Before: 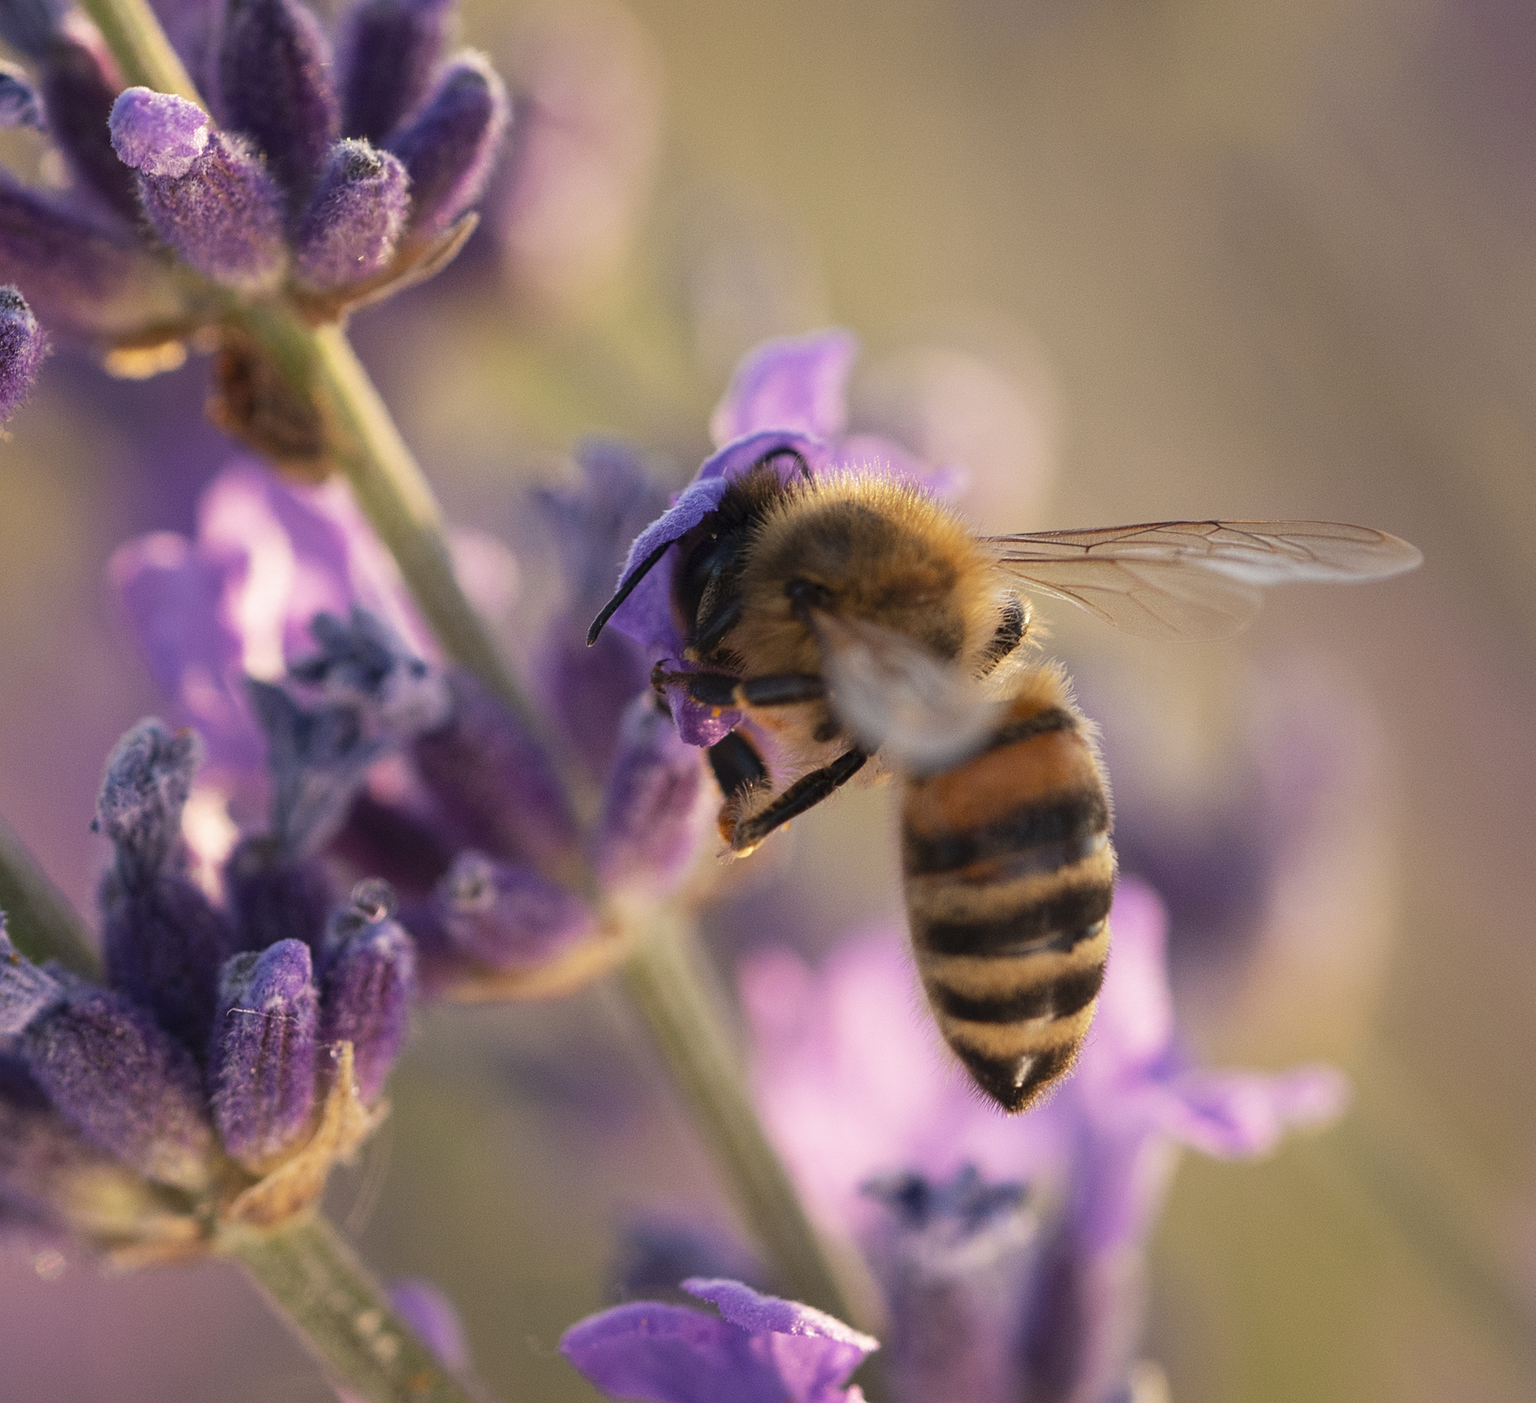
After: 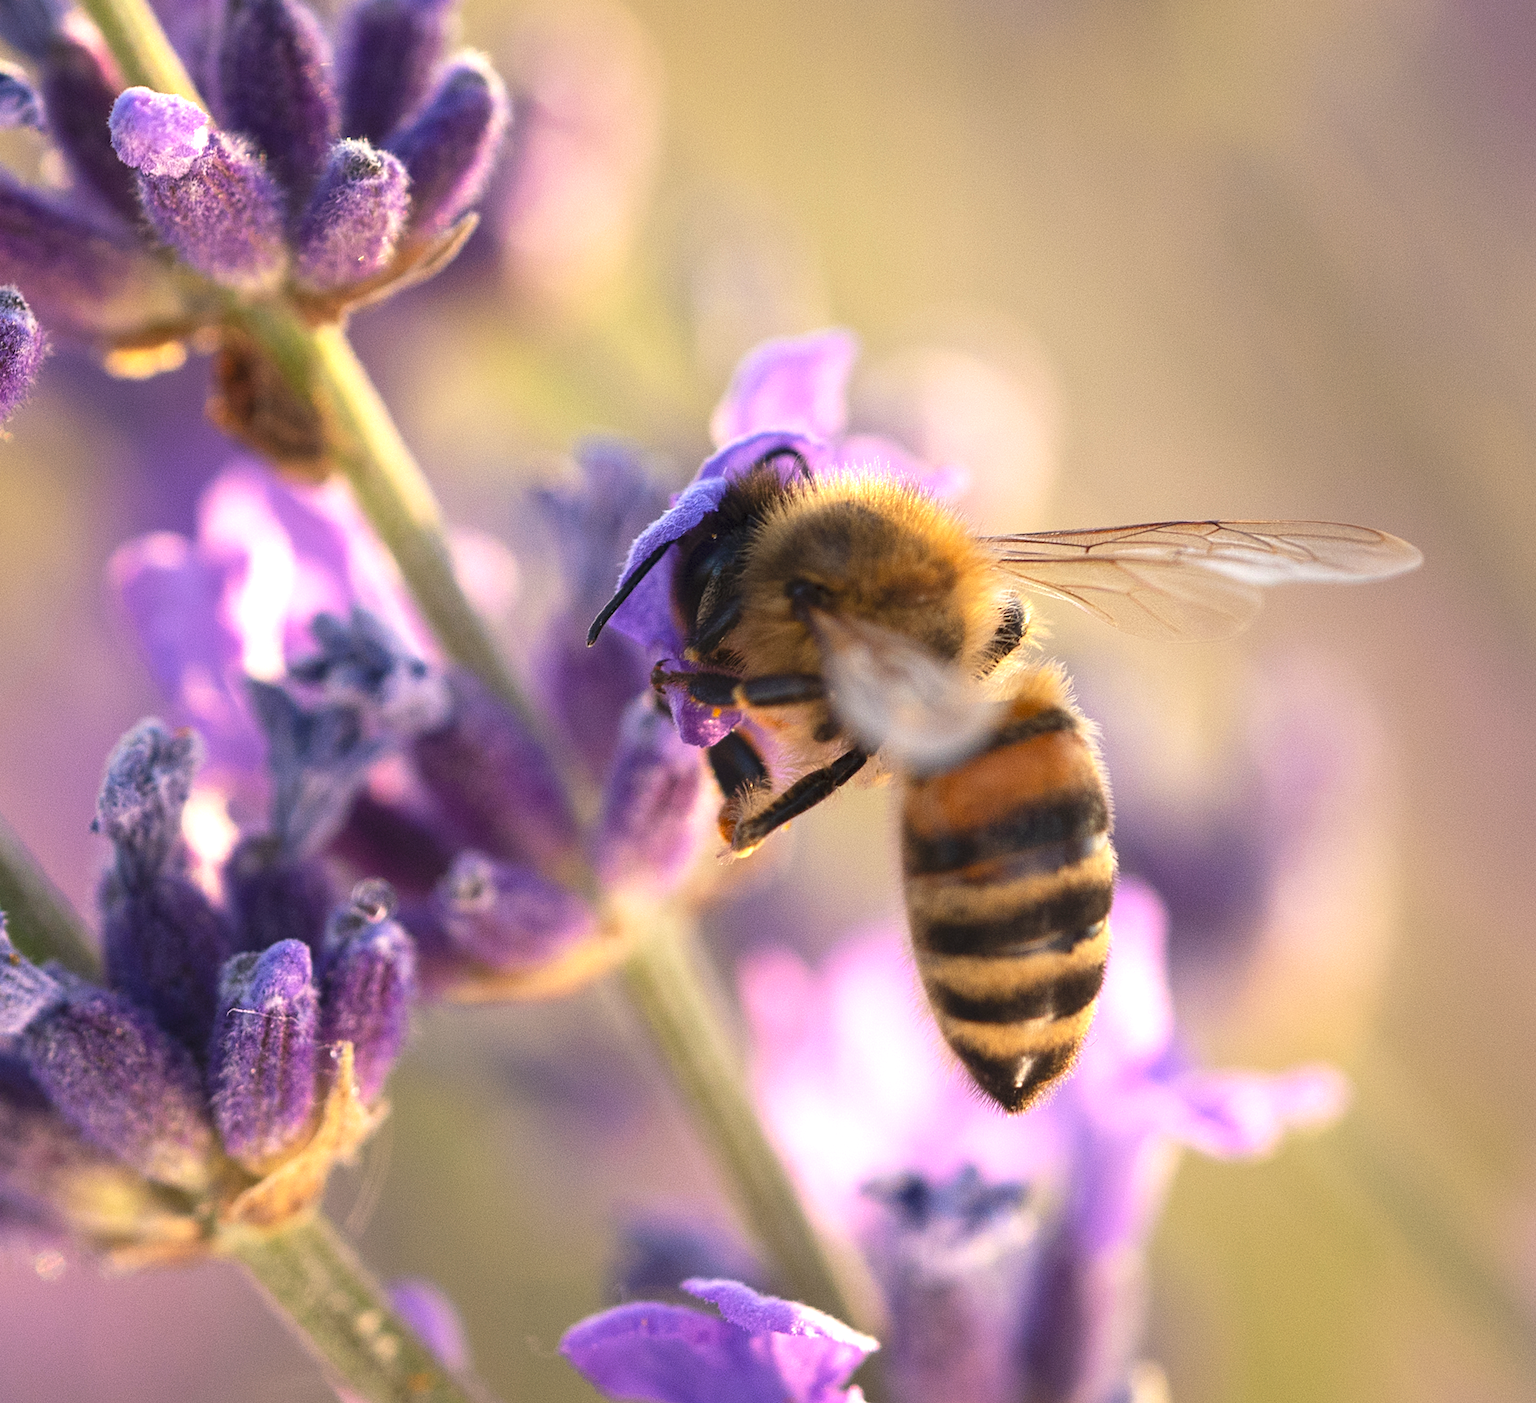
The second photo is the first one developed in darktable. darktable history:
exposure: black level correction 0, exposure 0.7 EV, compensate exposure bias true, compensate highlight preservation false
tone equalizer: on, module defaults
contrast brightness saturation: contrast 0.08, saturation 0.2
